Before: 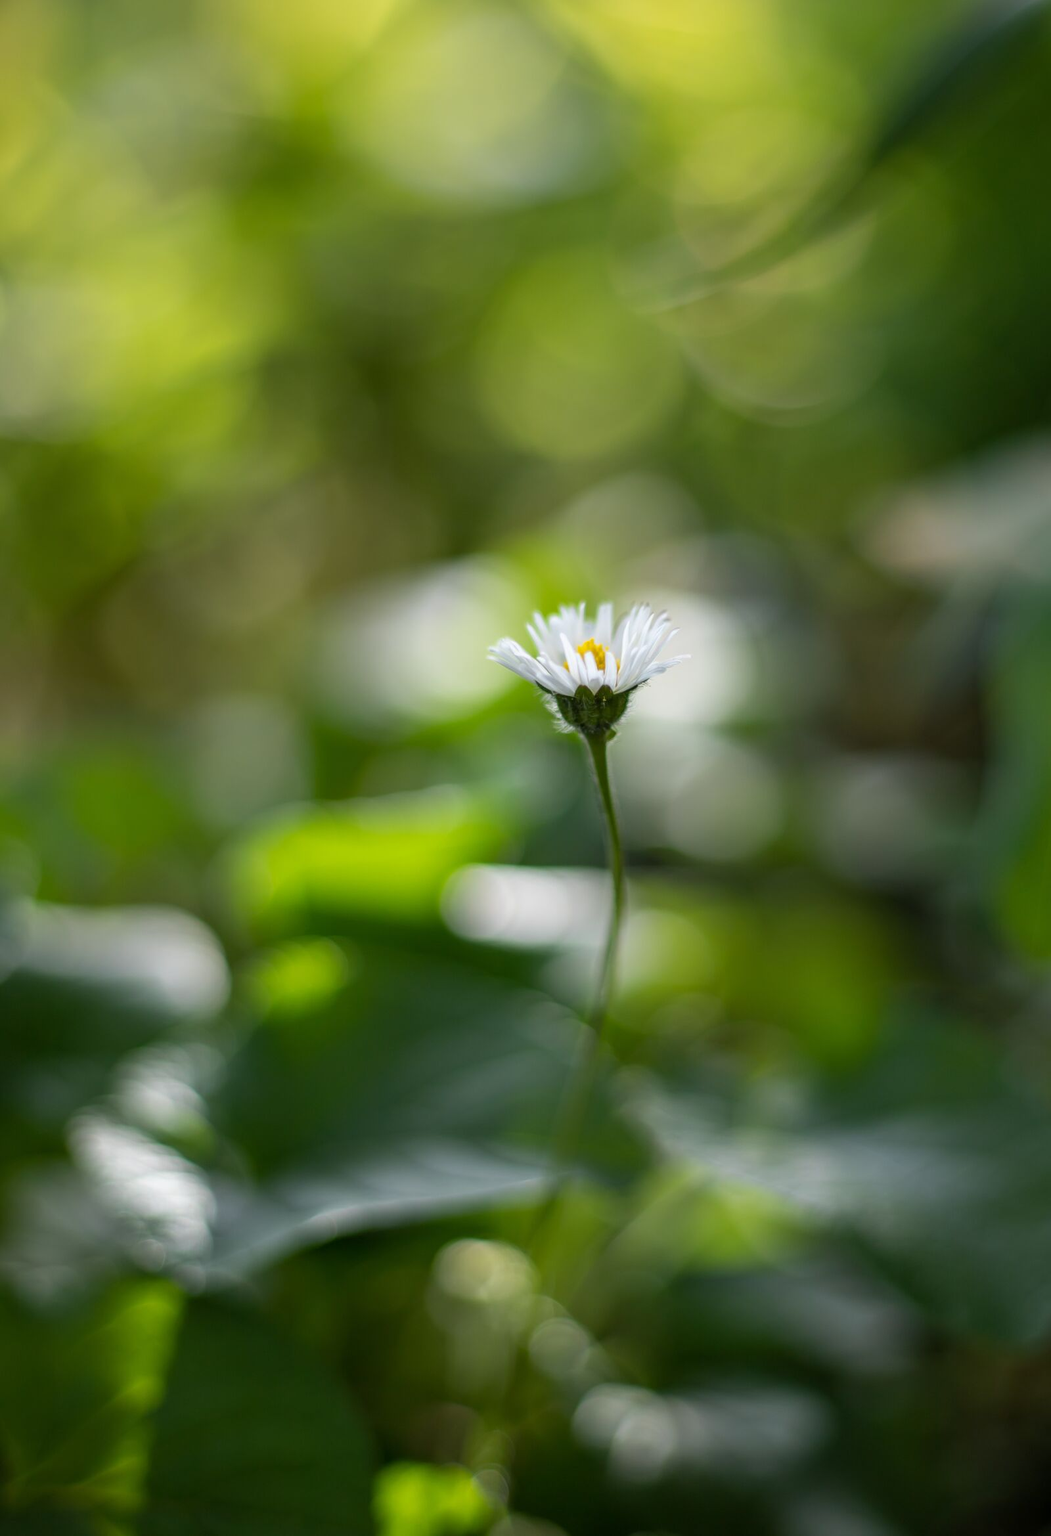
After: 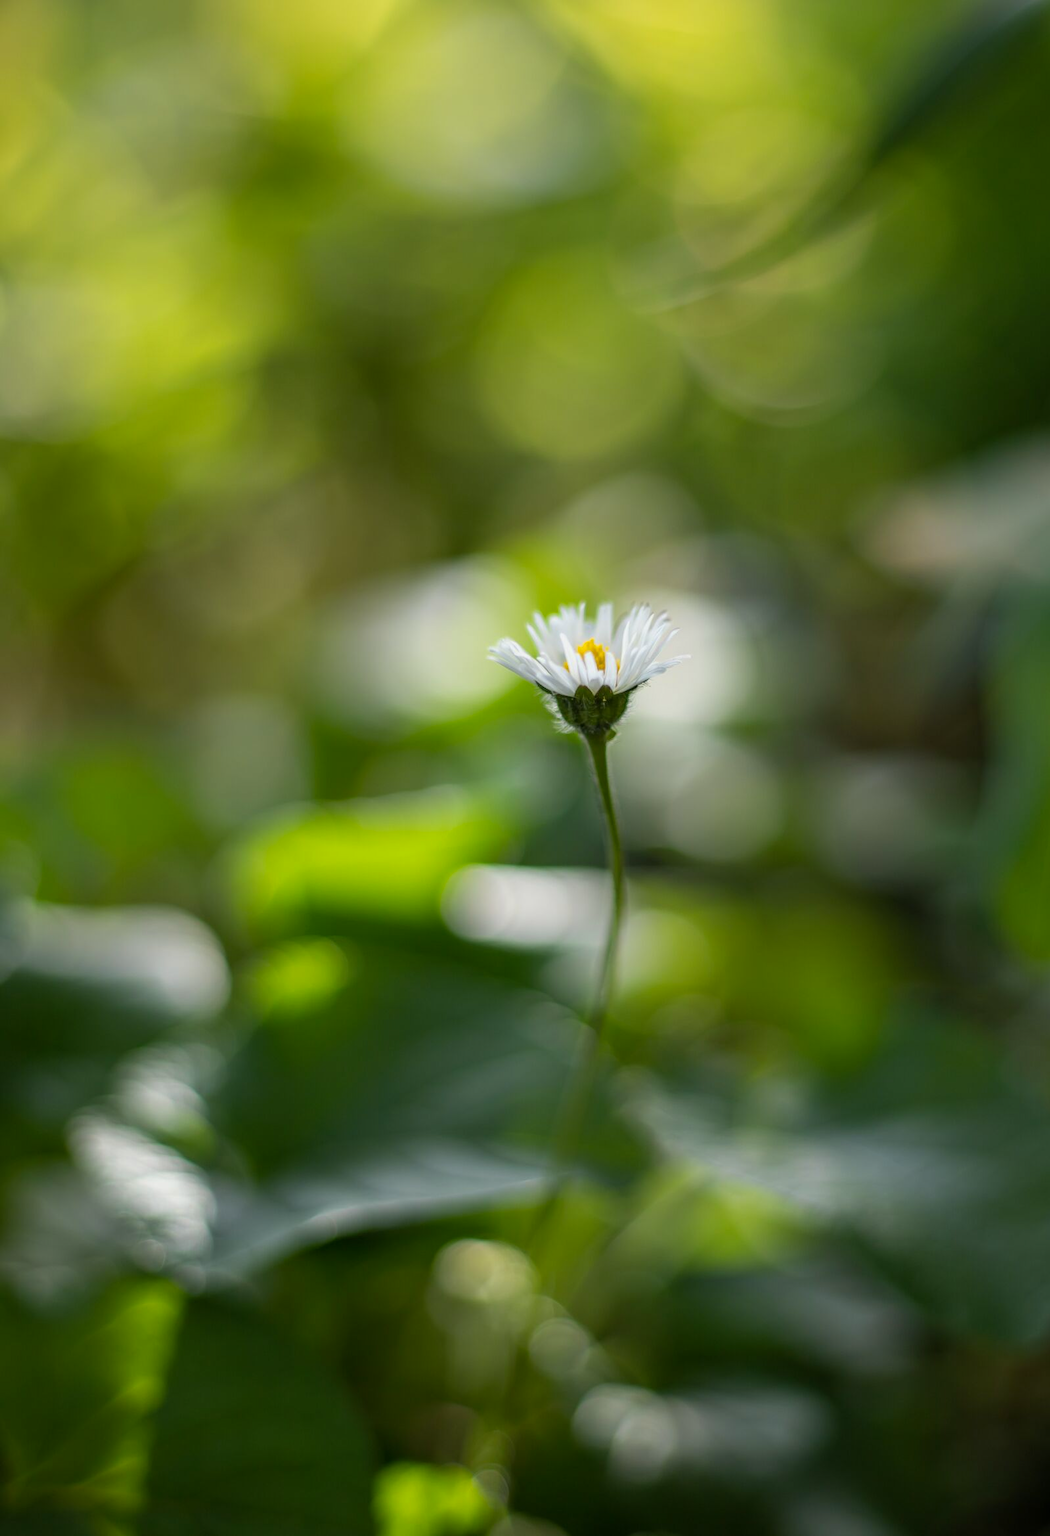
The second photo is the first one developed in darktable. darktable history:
color zones: curves: ch0 [(0.068, 0.464) (0.25, 0.5) (0.48, 0.508) (0.75, 0.536) (0.886, 0.476) (0.967, 0.456)]; ch1 [(0.066, 0.456) (0.25, 0.5) (0.616, 0.508) (0.746, 0.56) (0.934, 0.444)]
color calibration: output R [0.999, 0.026, -0.11, 0], output G [-0.019, 1.037, -0.099, 0], output B [0.022, -0.023, 0.902, 0], illuminant same as pipeline (D50), adaptation XYZ, x 0.346, y 0.358, temperature 5015.79 K, saturation algorithm version 1 (2020)
